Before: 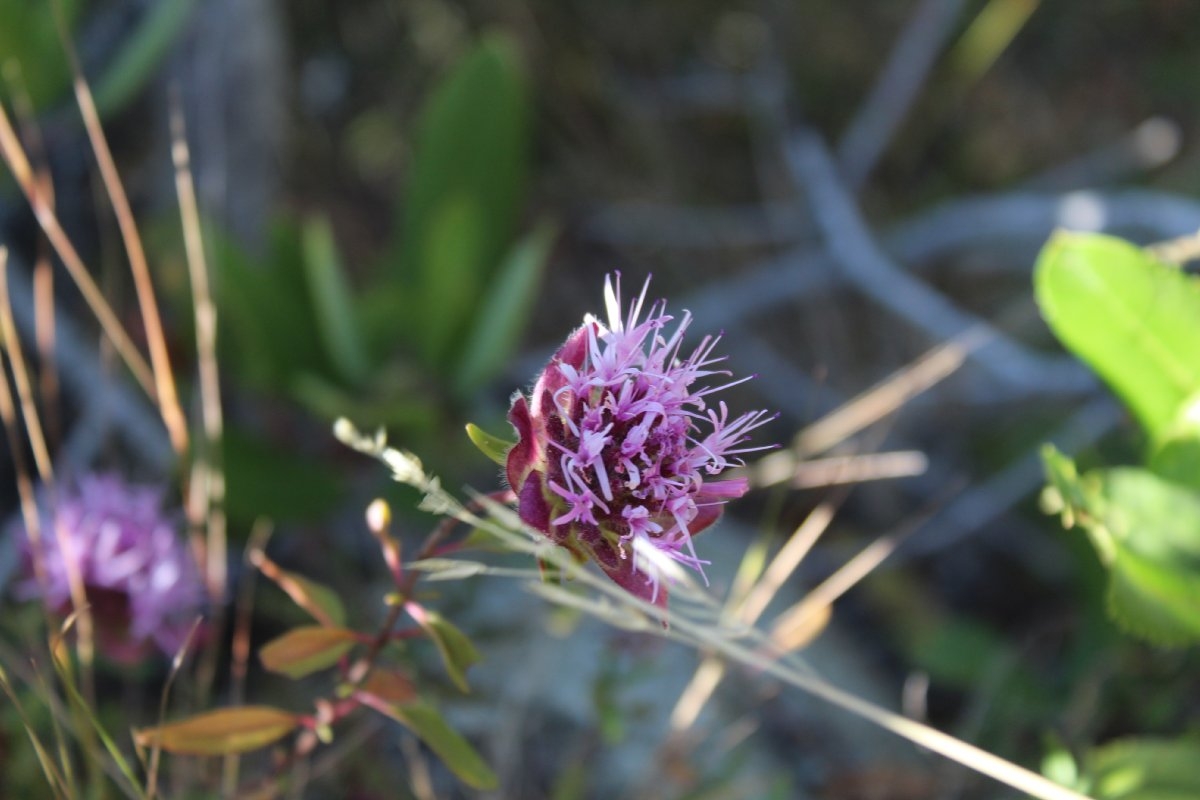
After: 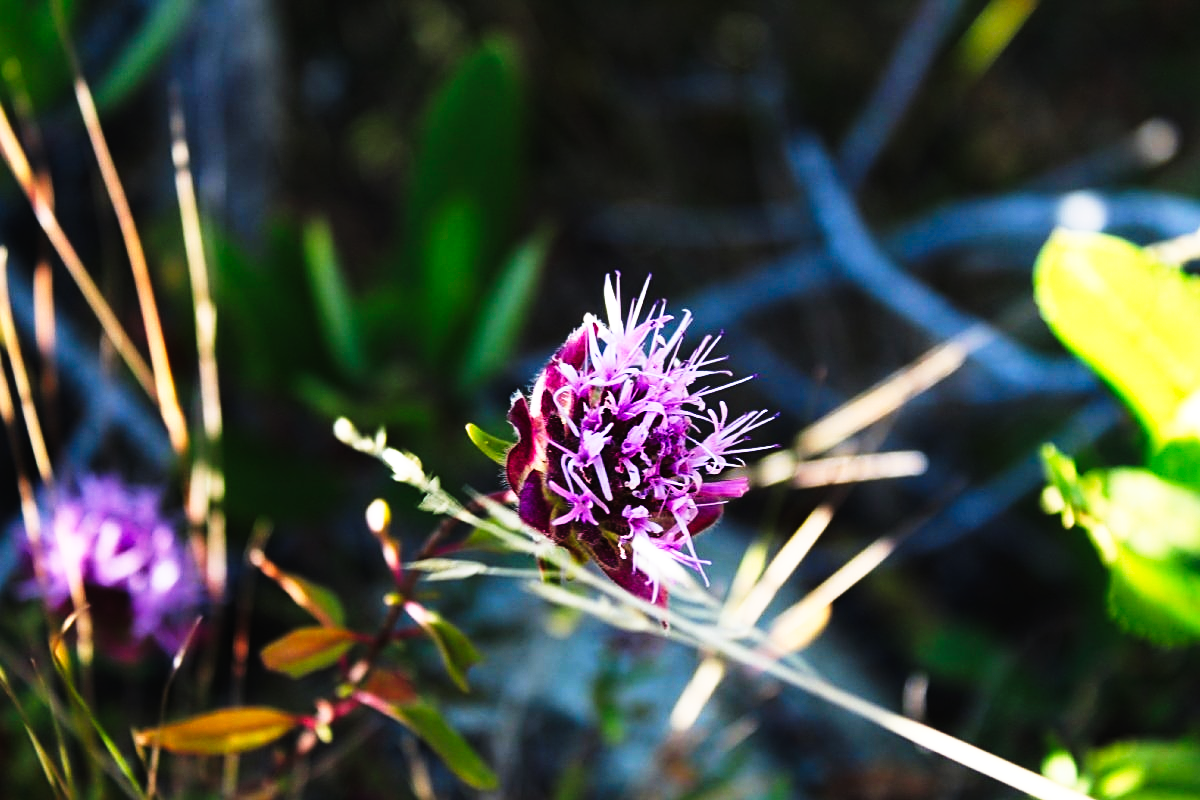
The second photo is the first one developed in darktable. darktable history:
color correction: highlights b* 0.037, saturation 0.982
sharpen: on, module defaults
tone curve: curves: ch0 [(0, 0) (0.003, 0.003) (0.011, 0.006) (0.025, 0.01) (0.044, 0.016) (0.069, 0.02) (0.1, 0.025) (0.136, 0.034) (0.177, 0.051) (0.224, 0.08) (0.277, 0.131) (0.335, 0.209) (0.399, 0.328) (0.468, 0.47) (0.543, 0.629) (0.623, 0.788) (0.709, 0.903) (0.801, 0.965) (0.898, 0.989) (1, 1)], preserve colors none
tone equalizer: on, module defaults
